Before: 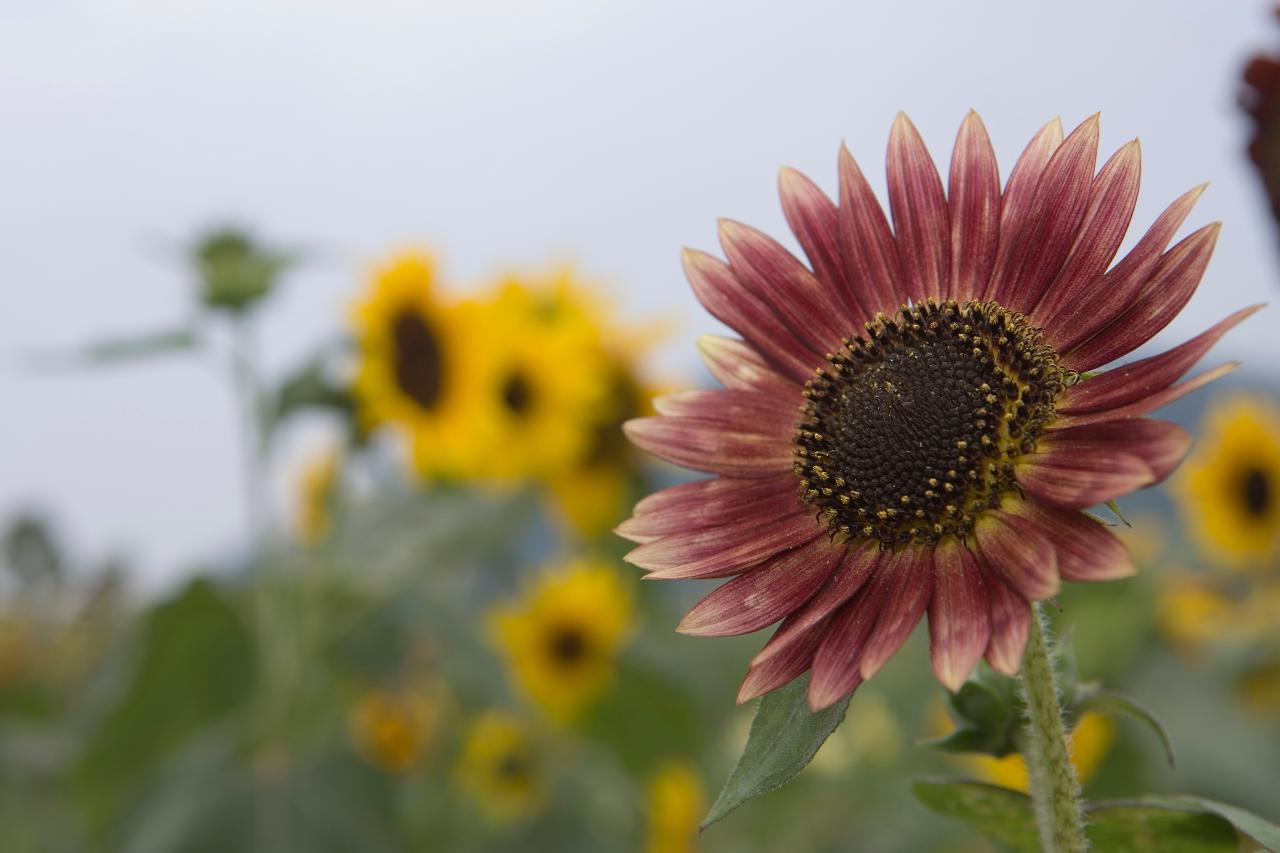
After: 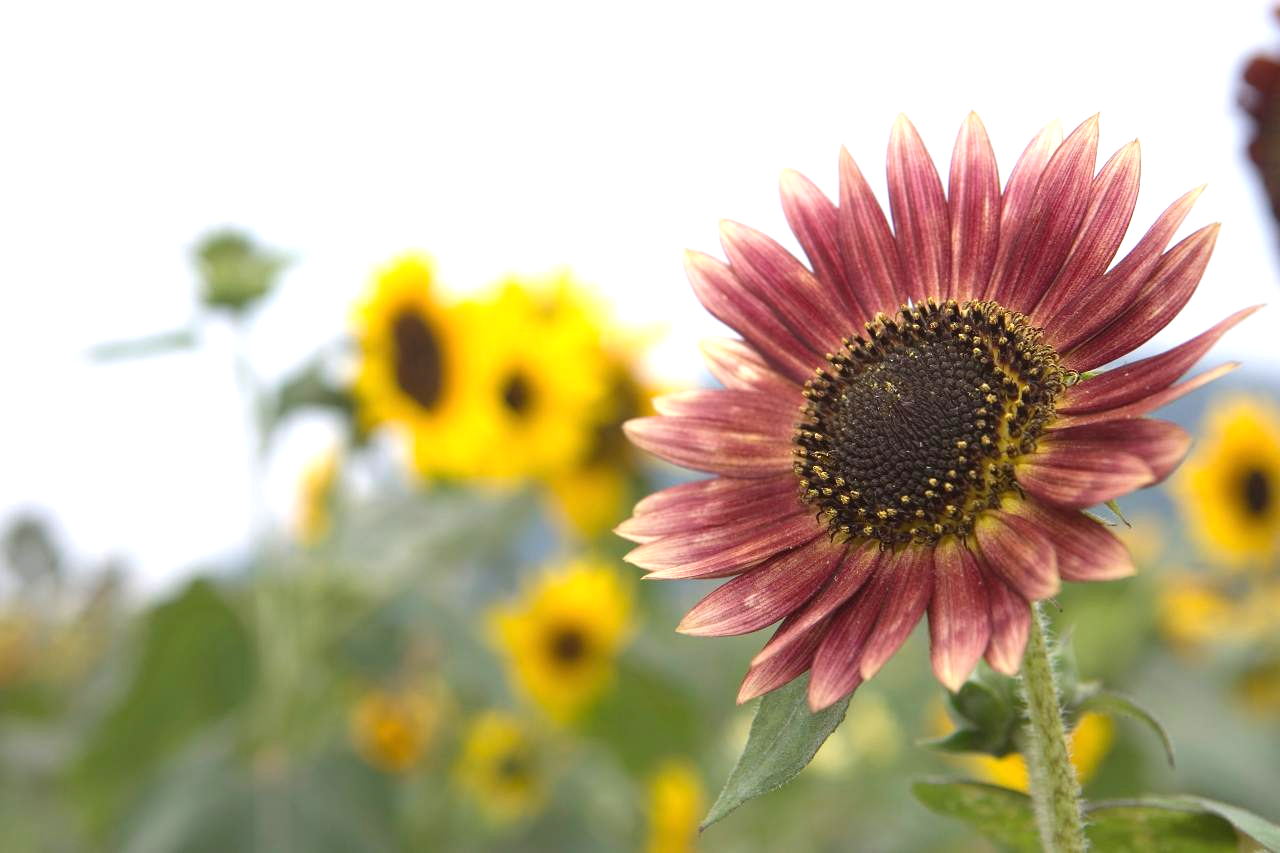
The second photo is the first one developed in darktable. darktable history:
exposure: black level correction 0, exposure 1.024 EV, compensate highlight preservation false
